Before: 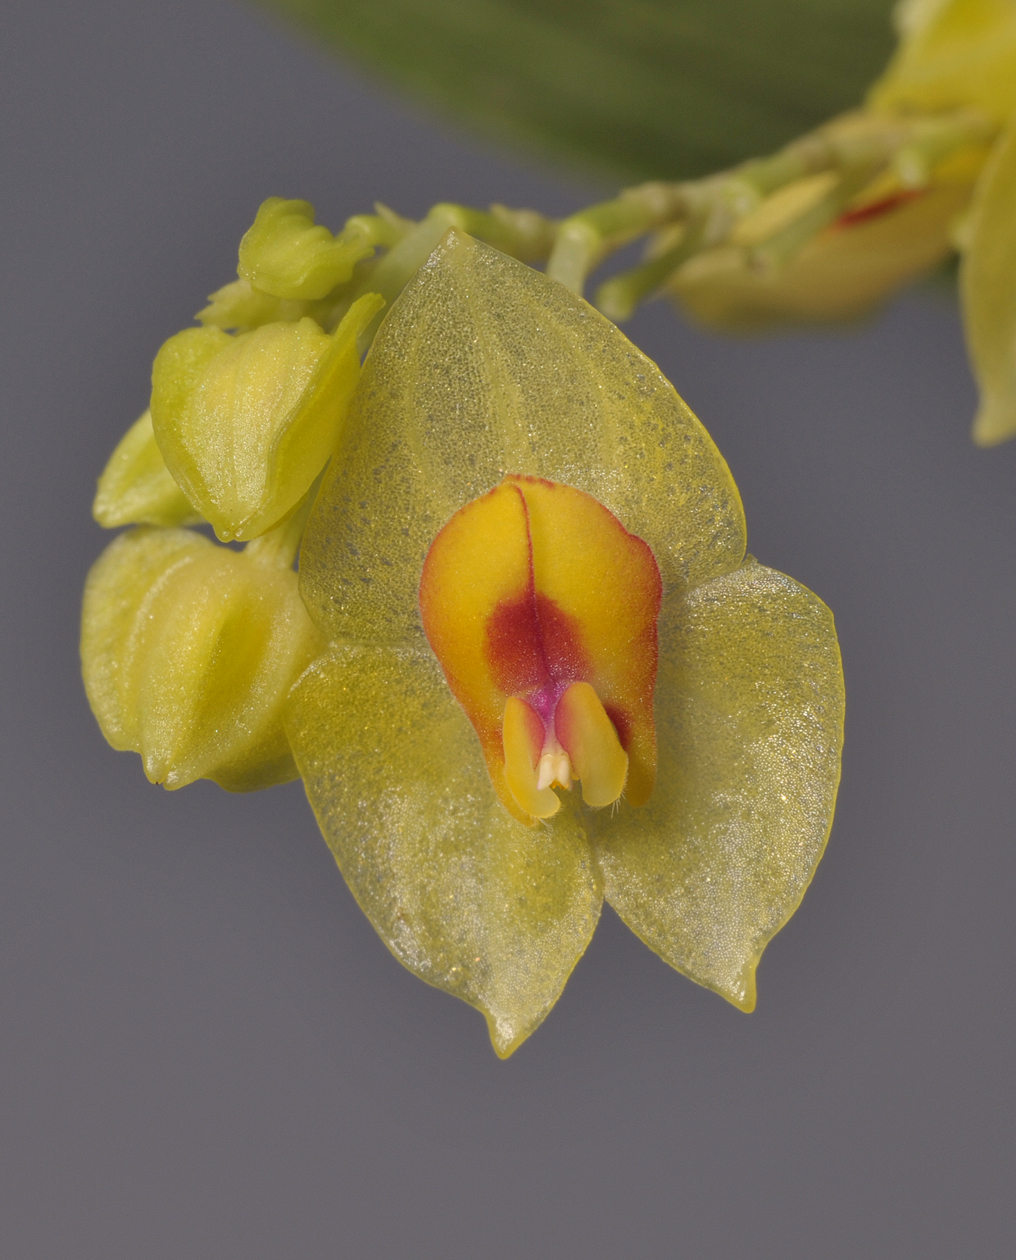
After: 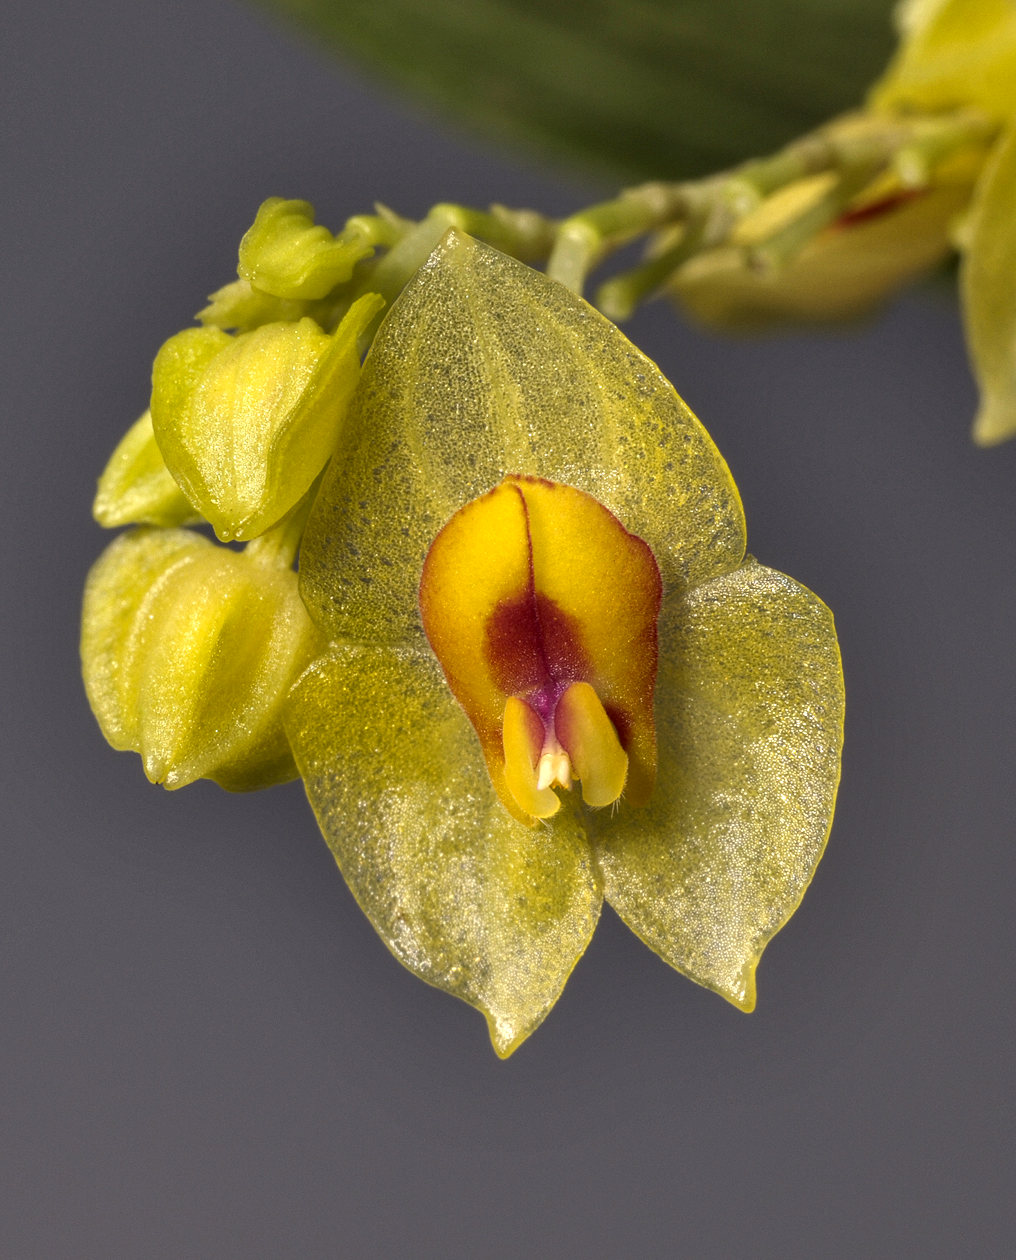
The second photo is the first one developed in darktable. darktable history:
local contrast: highlights 59%, detail 145%
color balance rgb: perceptual brilliance grading › highlights 14.29%, perceptual brilliance grading › mid-tones -5.92%, perceptual brilliance grading › shadows -26.83%, global vibrance 31.18%
